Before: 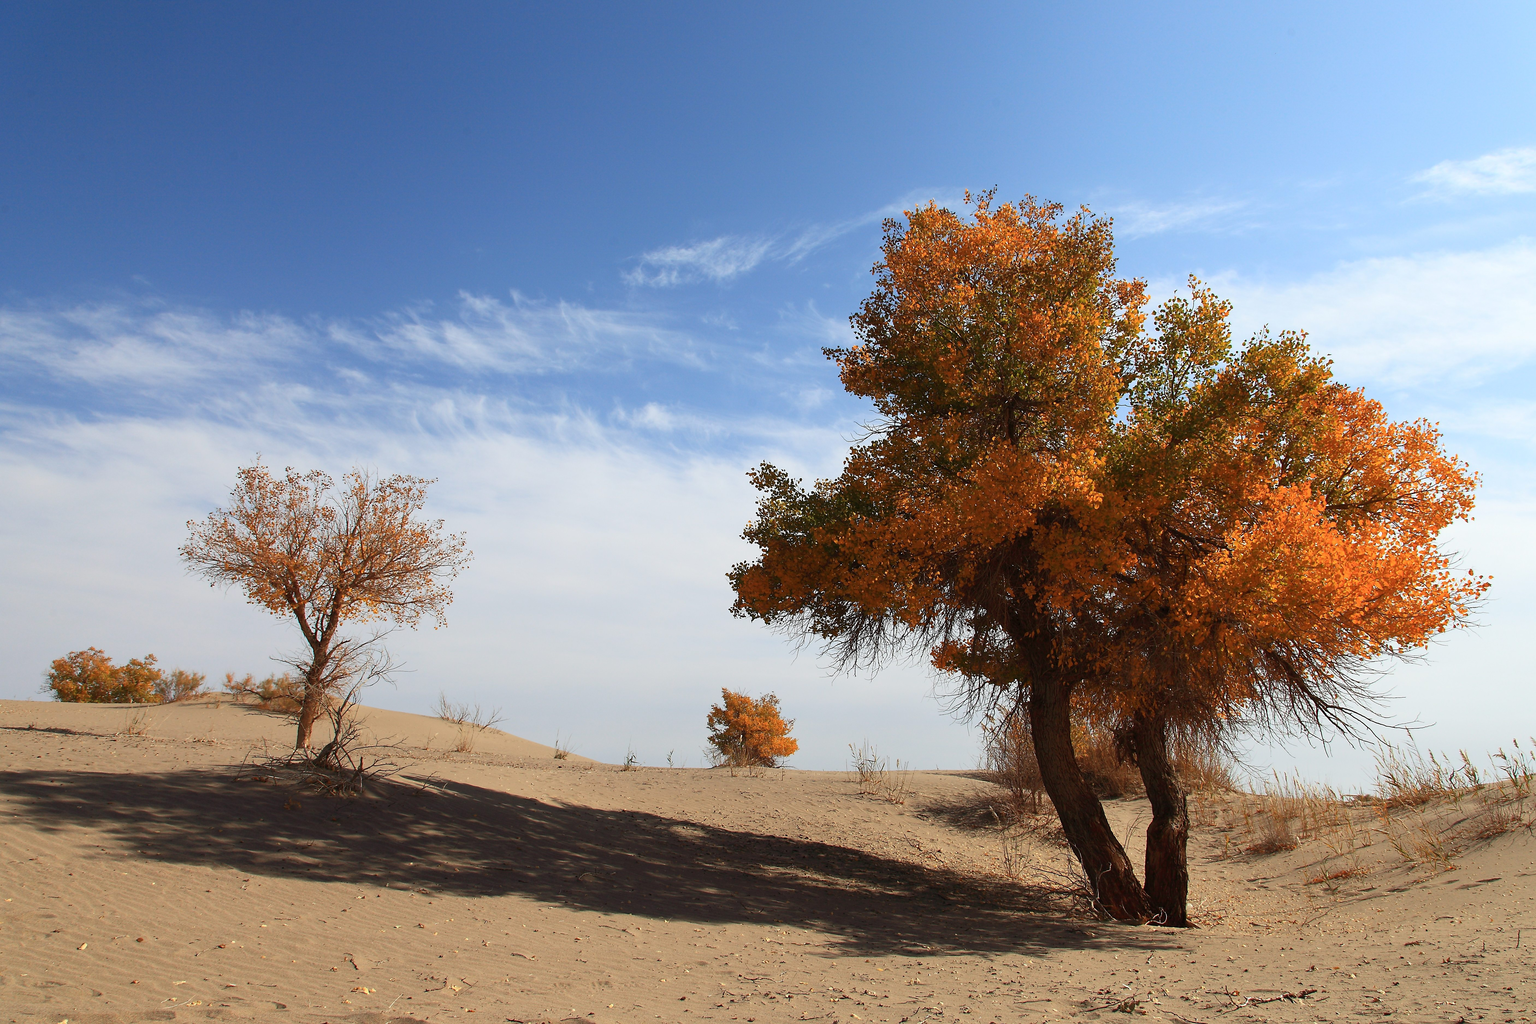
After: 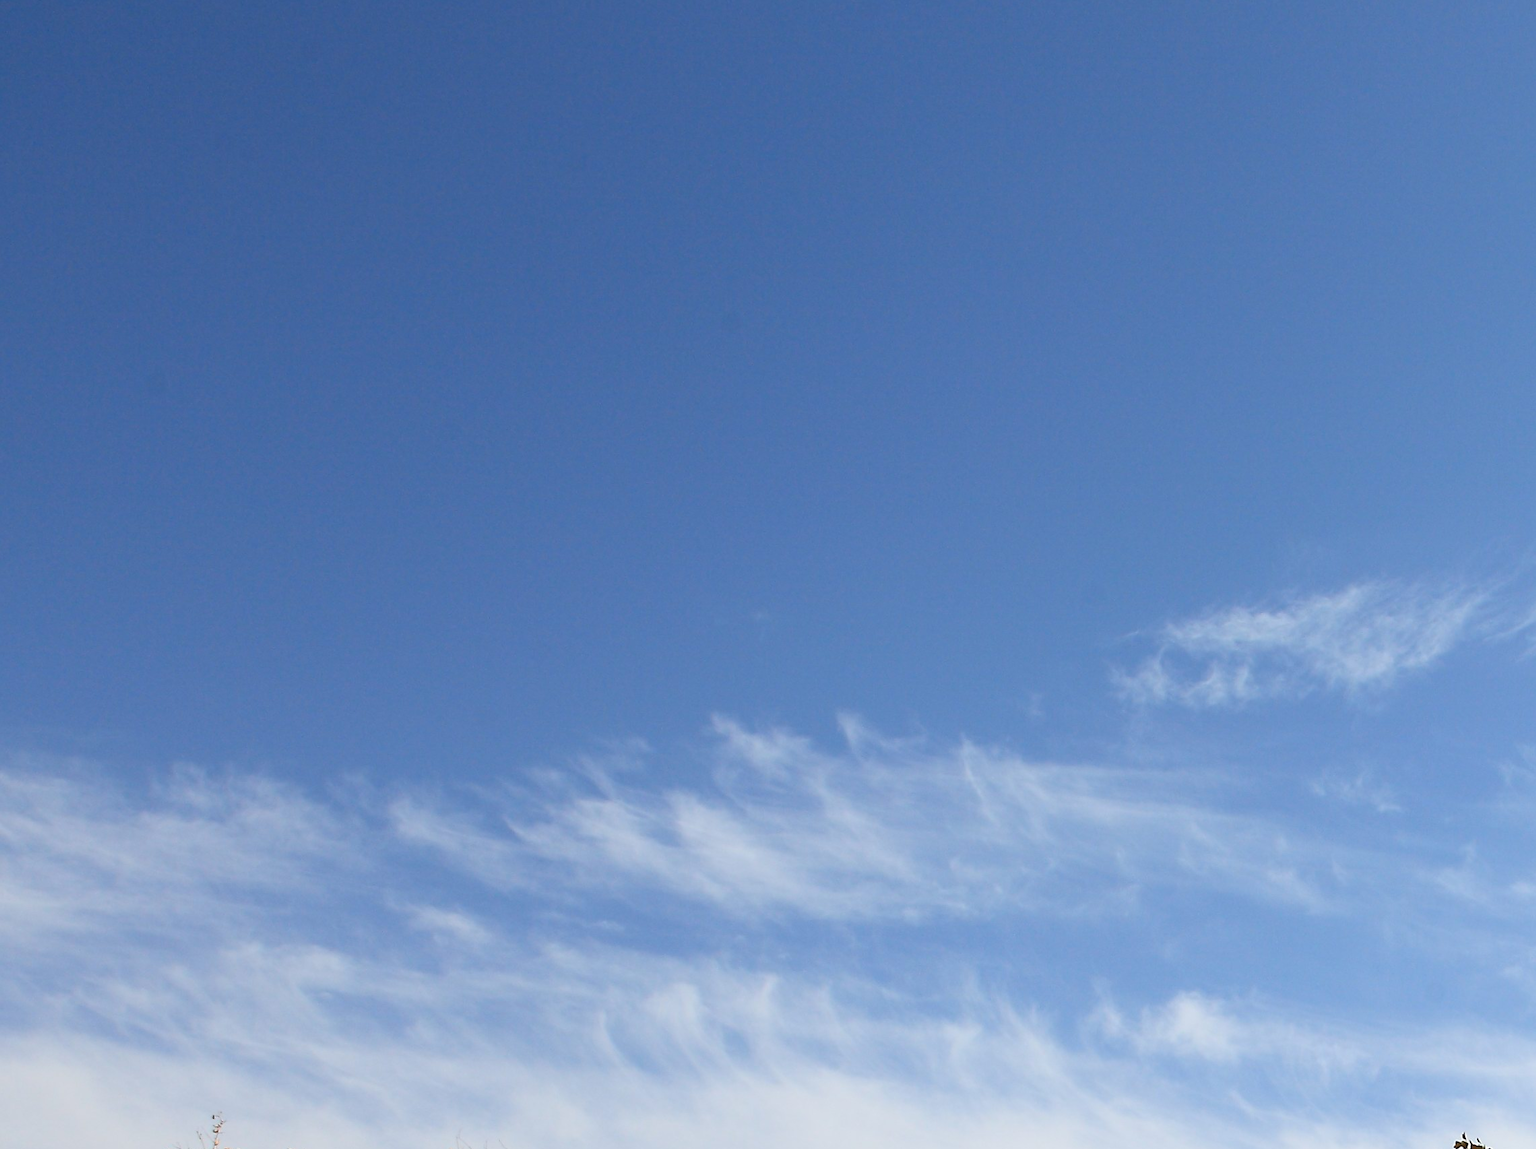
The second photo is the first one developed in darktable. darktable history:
crop and rotate: left 11.114%, top 0.057%, right 48.343%, bottom 54.423%
